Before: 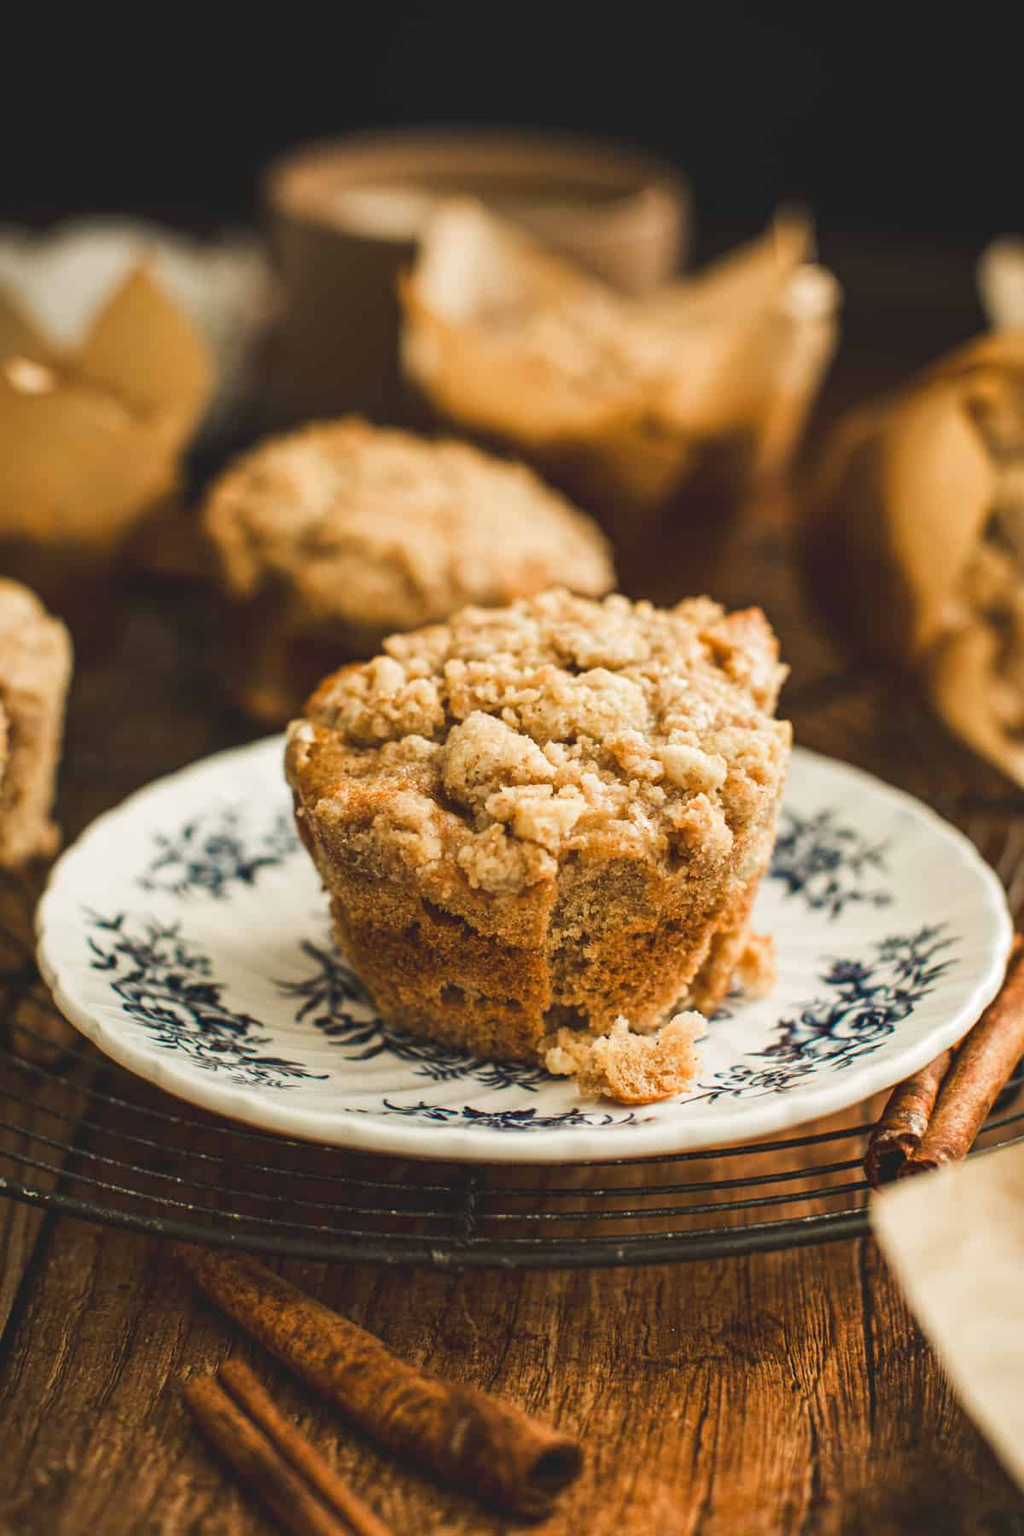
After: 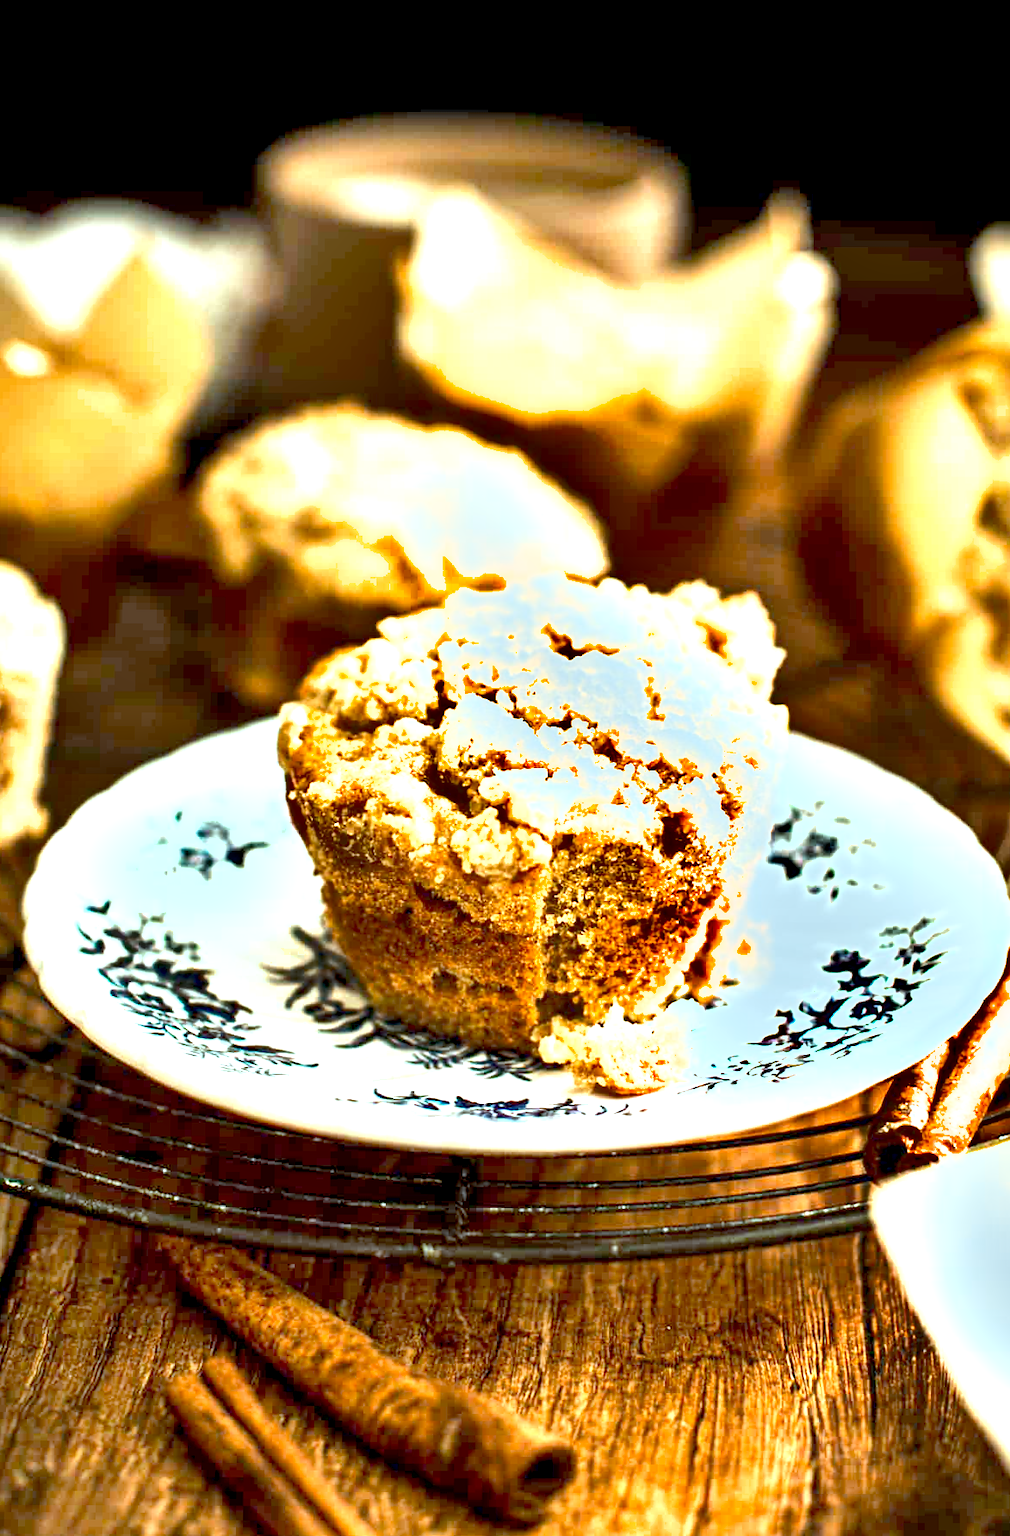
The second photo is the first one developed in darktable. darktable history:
color correction: highlights a* -11.71, highlights b* -15.58
shadows and highlights: soften with gaussian
rotate and perspective: rotation 0.226°, lens shift (vertical) -0.042, crop left 0.023, crop right 0.982, crop top 0.006, crop bottom 0.994
exposure: black level correction 0.016, exposure 1.774 EV, compensate highlight preservation false
